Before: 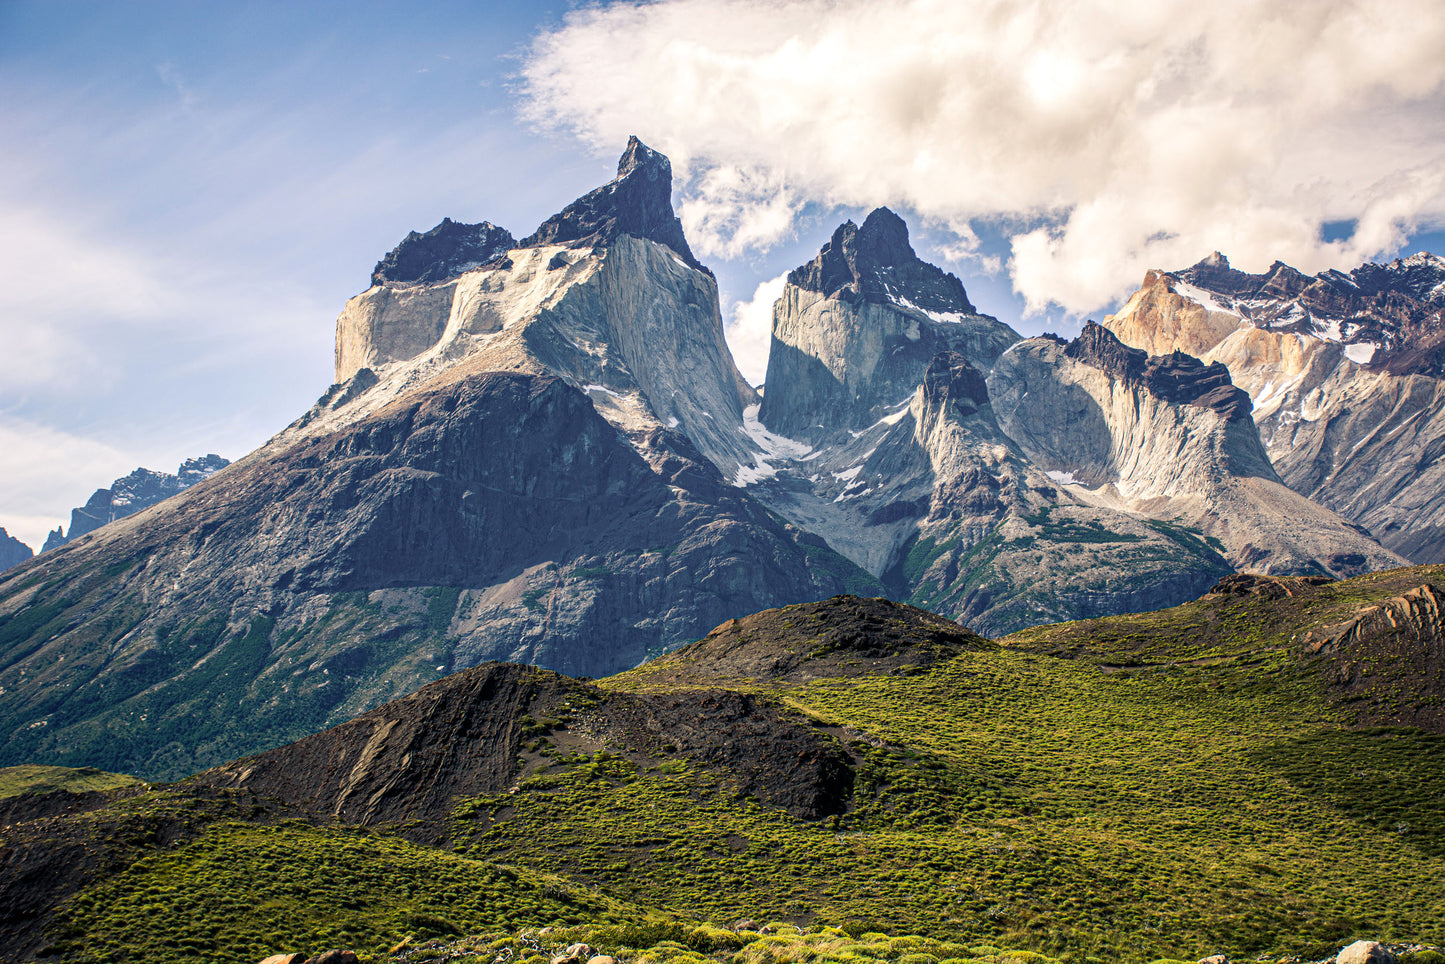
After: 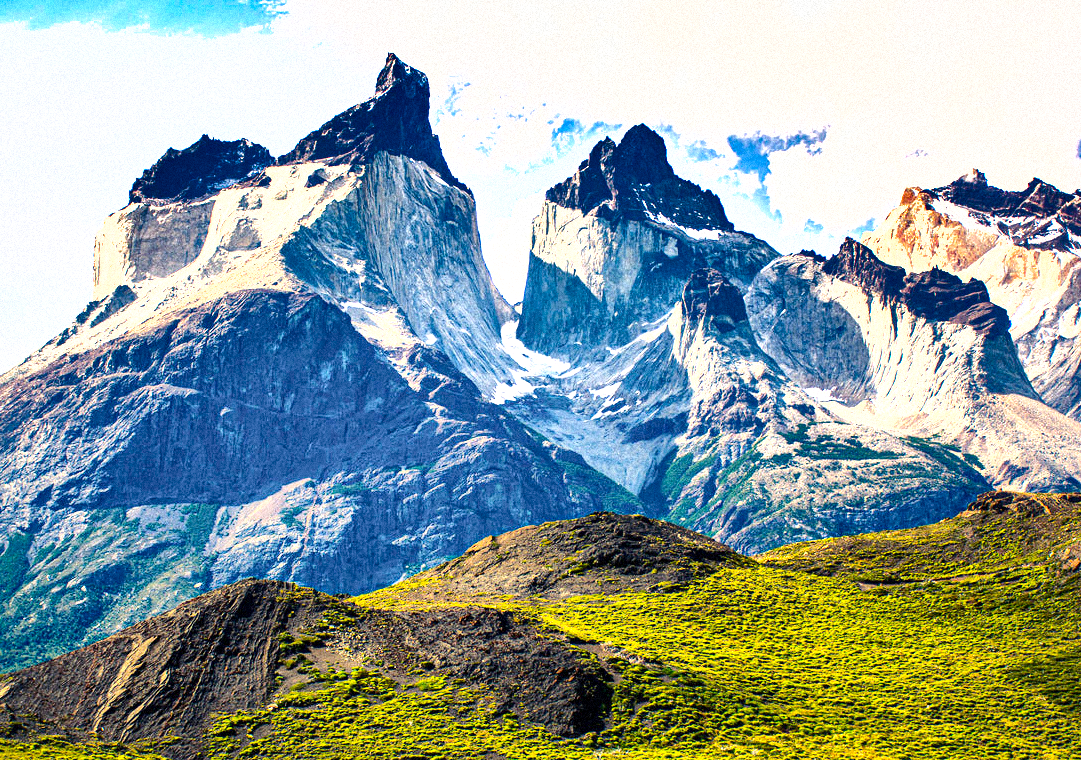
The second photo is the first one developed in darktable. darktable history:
crop: left 16.768%, top 8.653%, right 8.362%, bottom 12.485%
contrast brightness saturation: contrast 0.15, brightness -0.01, saturation 0.1
grain: mid-tones bias 0%
color balance rgb: perceptual saturation grading › global saturation 25%, perceptual brilliance grading › mid-tones 10%, perceptual brilliance grading › shadows 15%, global vibrance 20%
exposure: black level correction 0, exposure 1.1 EV, compensate highlight preservation false
shadows and highlights: radius 108.52, shadows 44.07, highlights -67.8, low approximation 0.01, soften with gaussian
local contrast: mode bilateral grid, contrast 20, coarseness 50, detail 159%, midtone range 0.2
